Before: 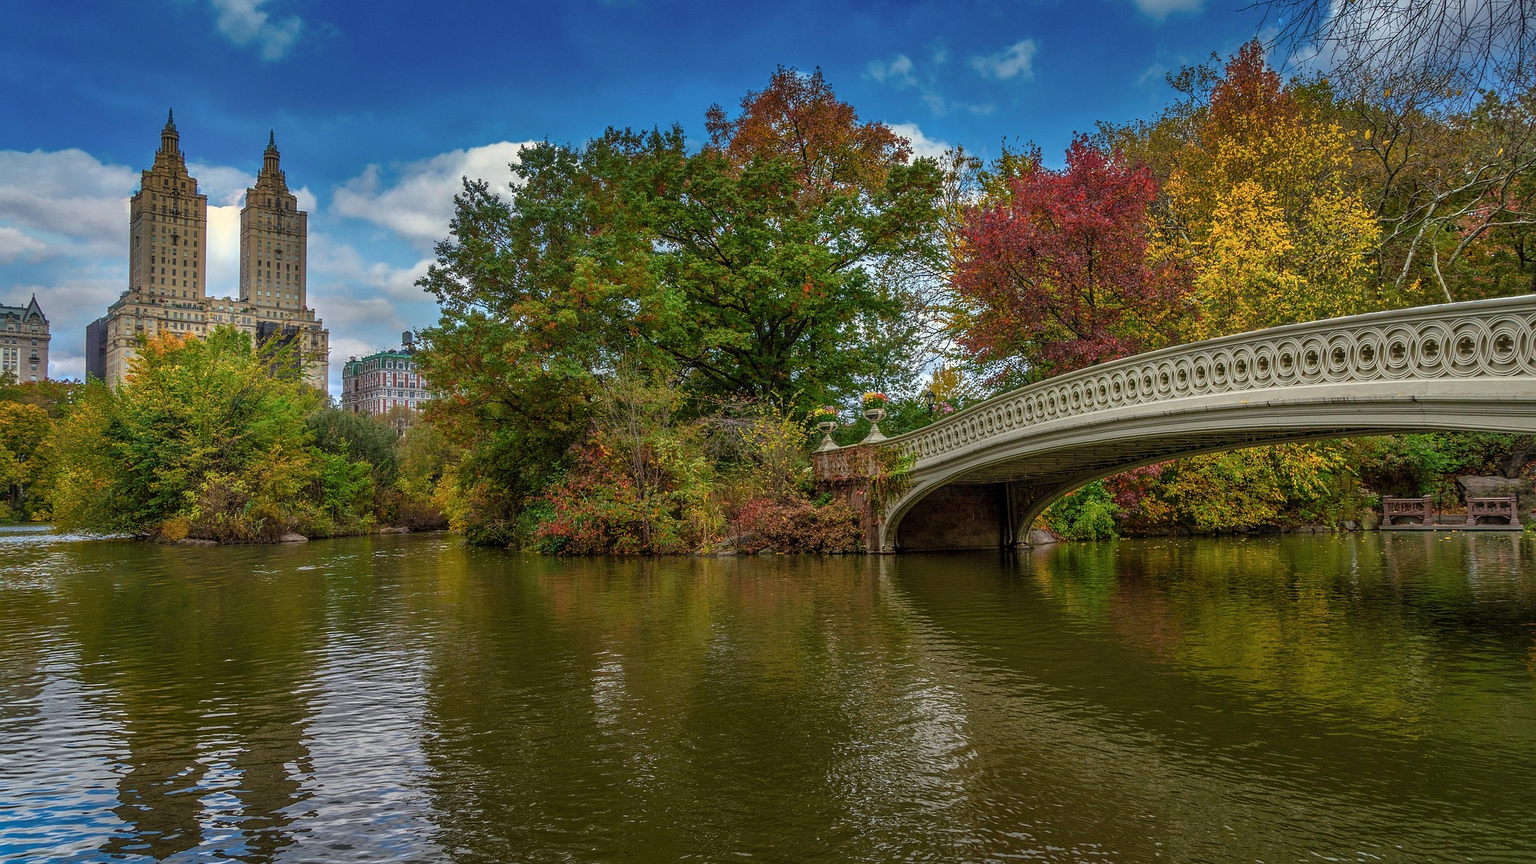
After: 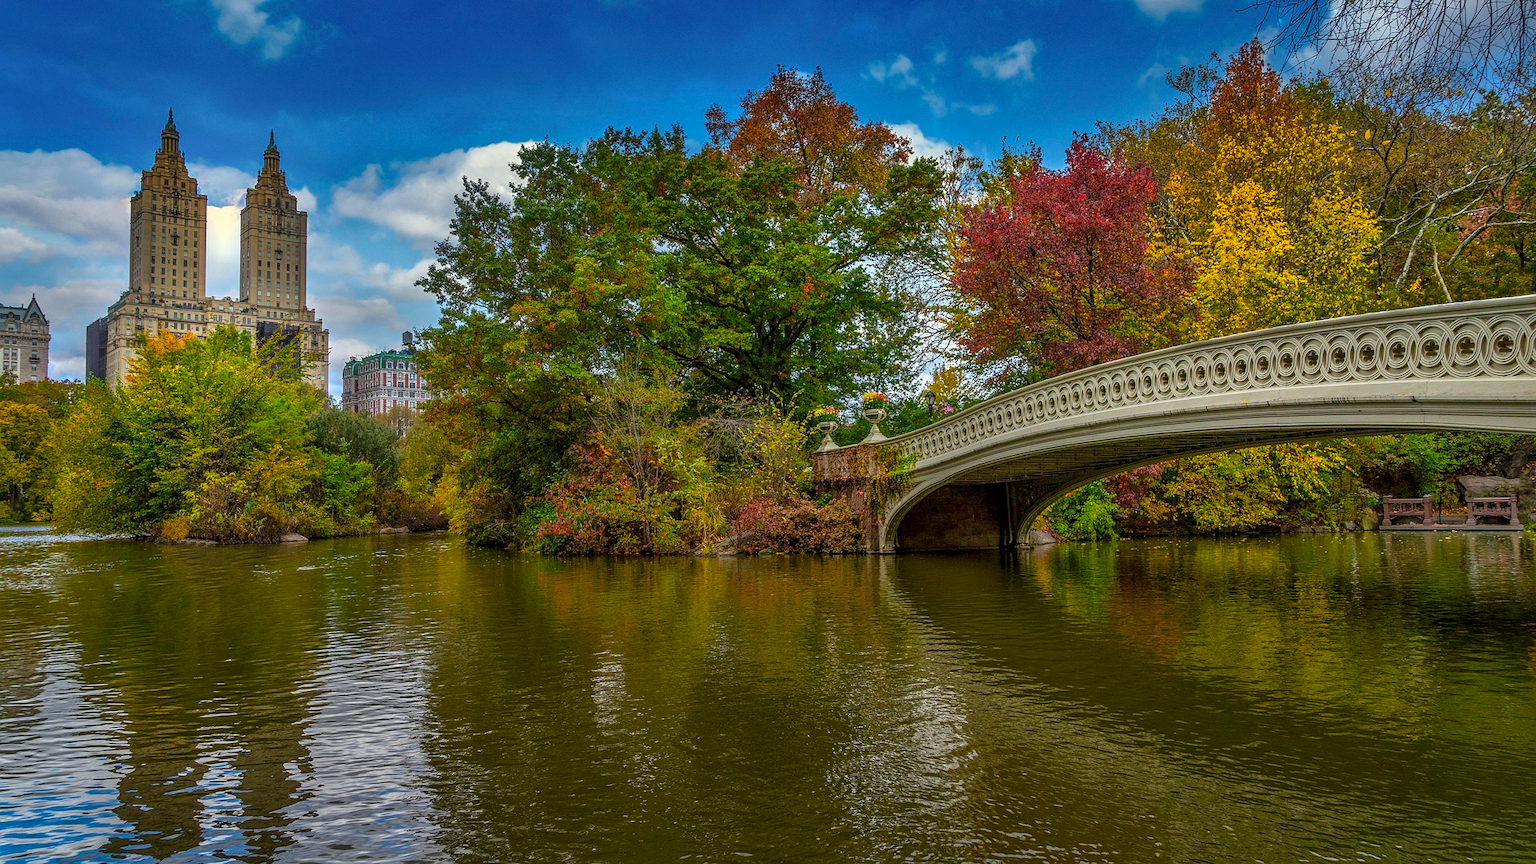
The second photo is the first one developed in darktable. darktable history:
color balance: output saturation 120%
local contrast: mode bilateral grid, contrast 20, coarseness 50, detail 120%, midtone range 0.2
